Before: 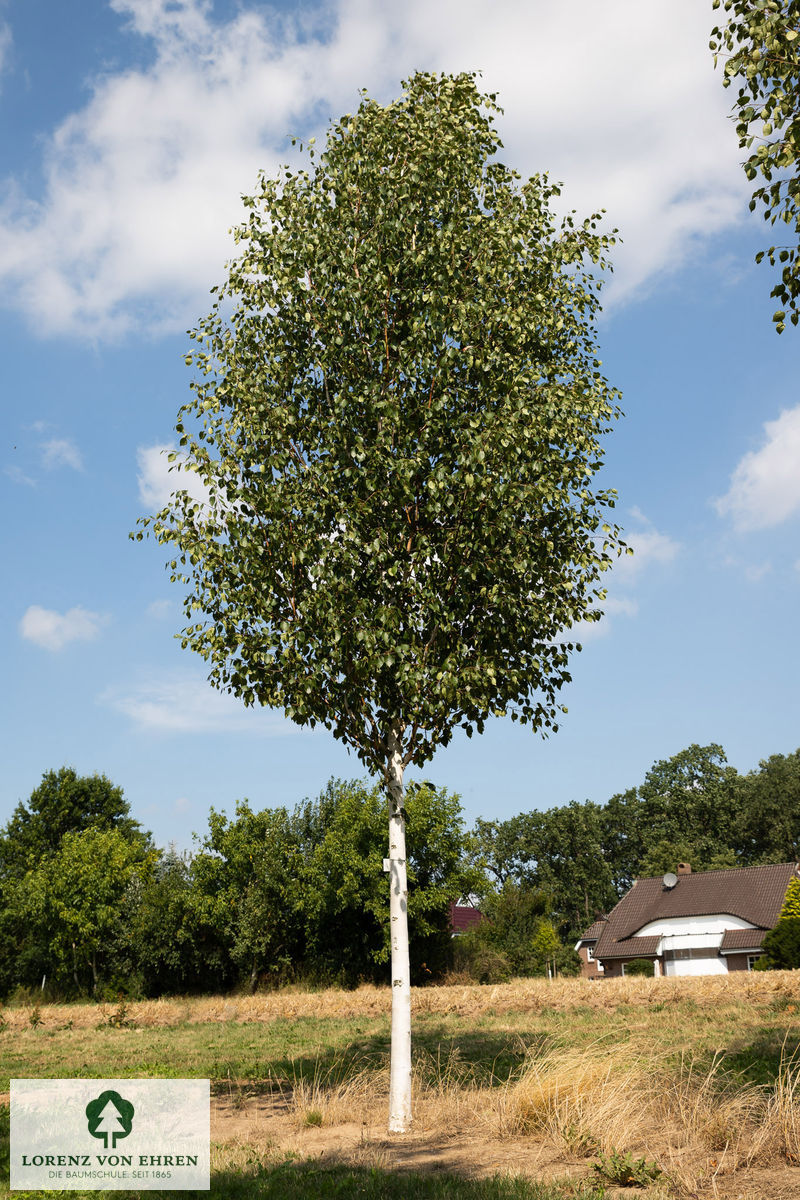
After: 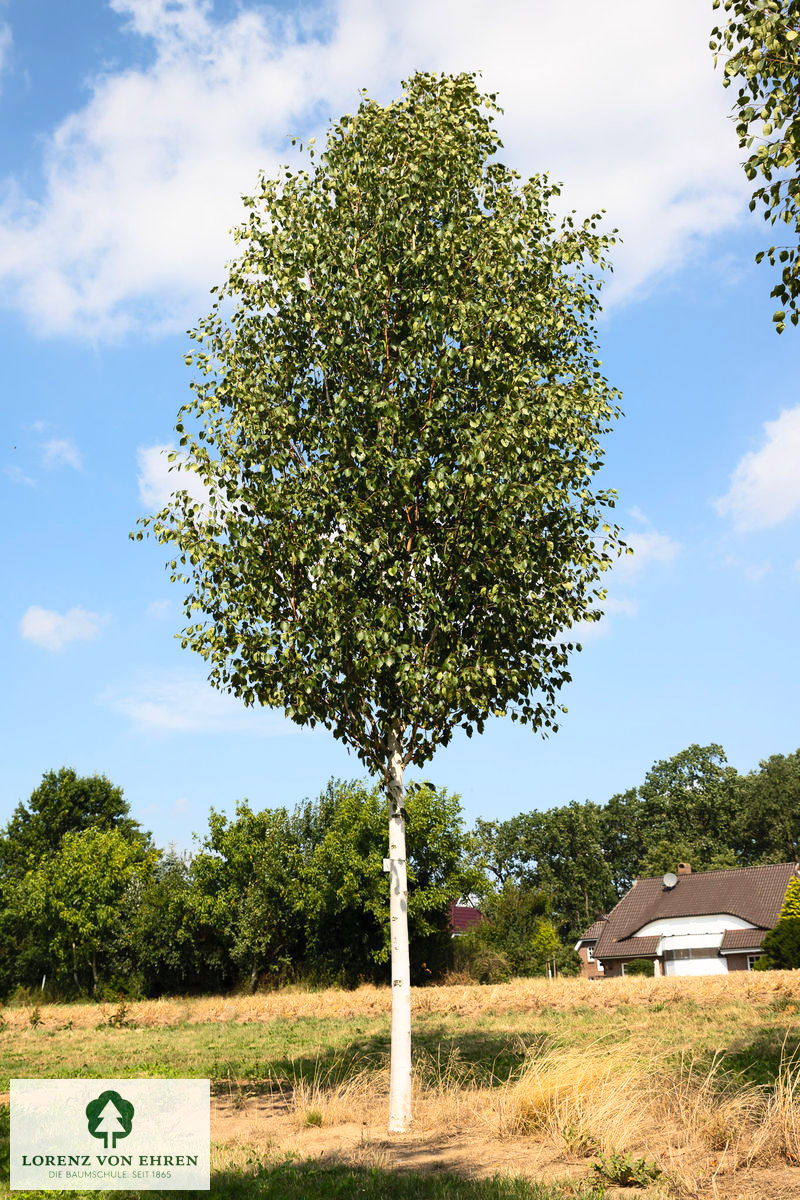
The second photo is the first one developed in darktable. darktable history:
contrast brightness saturation: contrast 0.205, brightness 0.169, saturation 0.216
